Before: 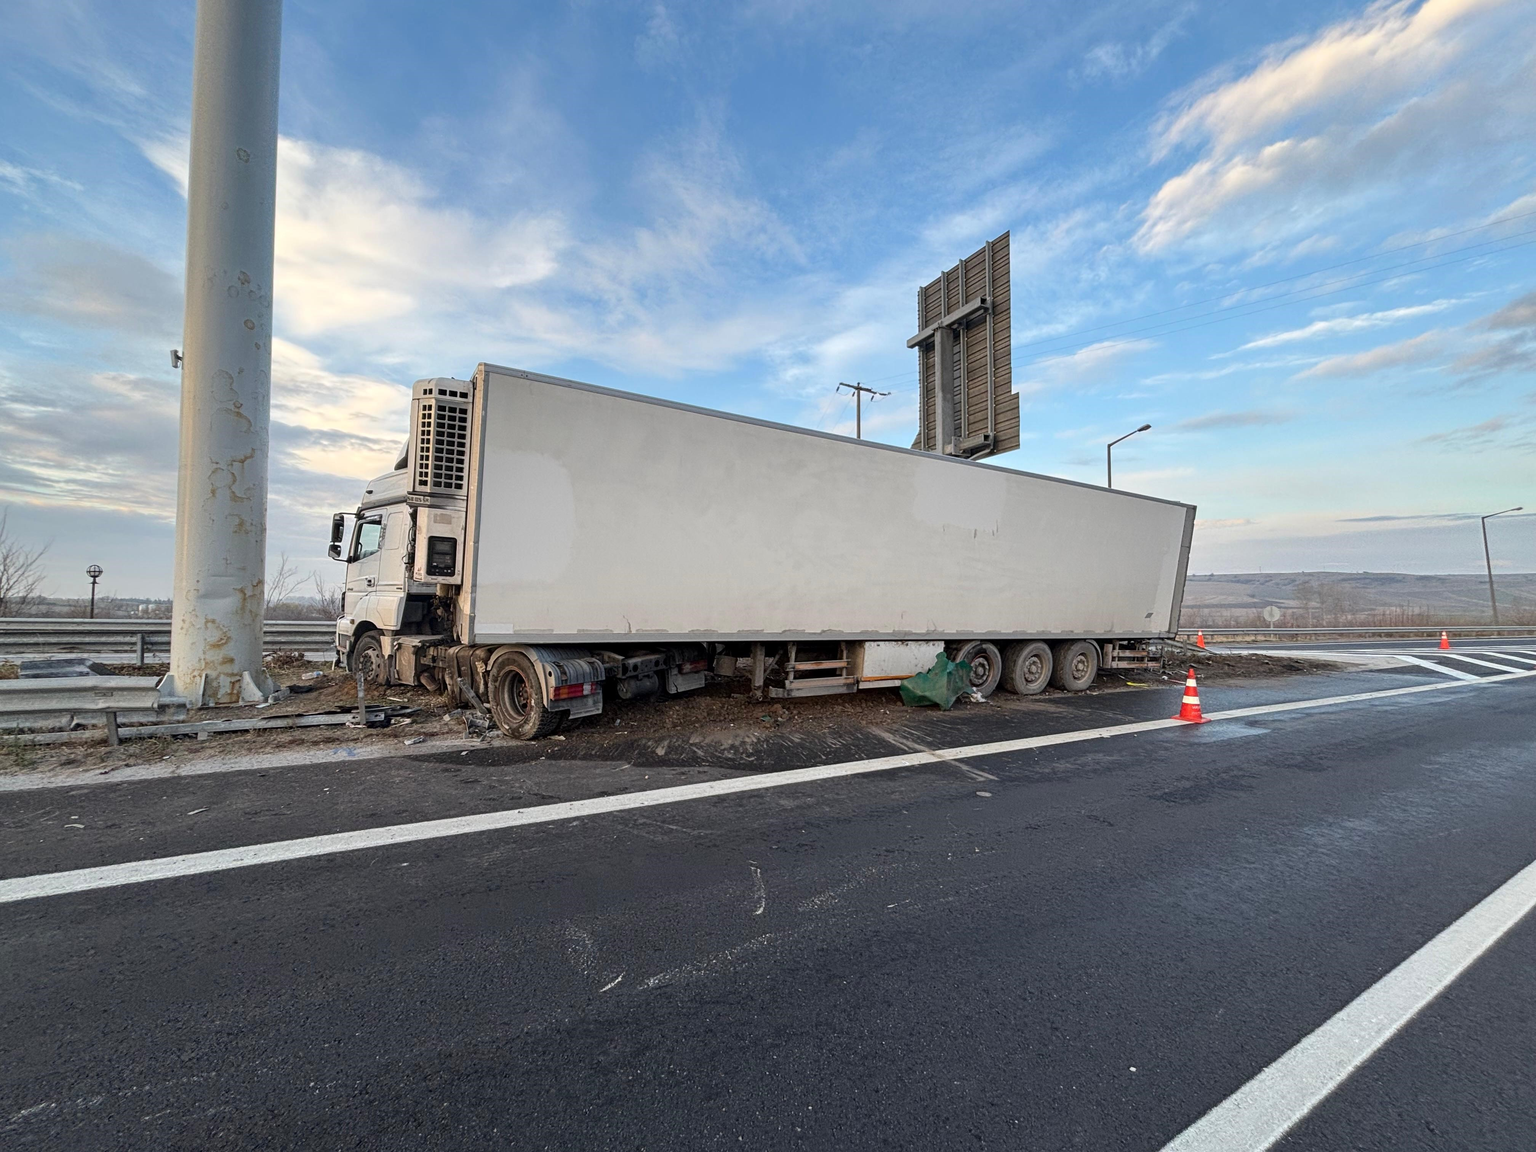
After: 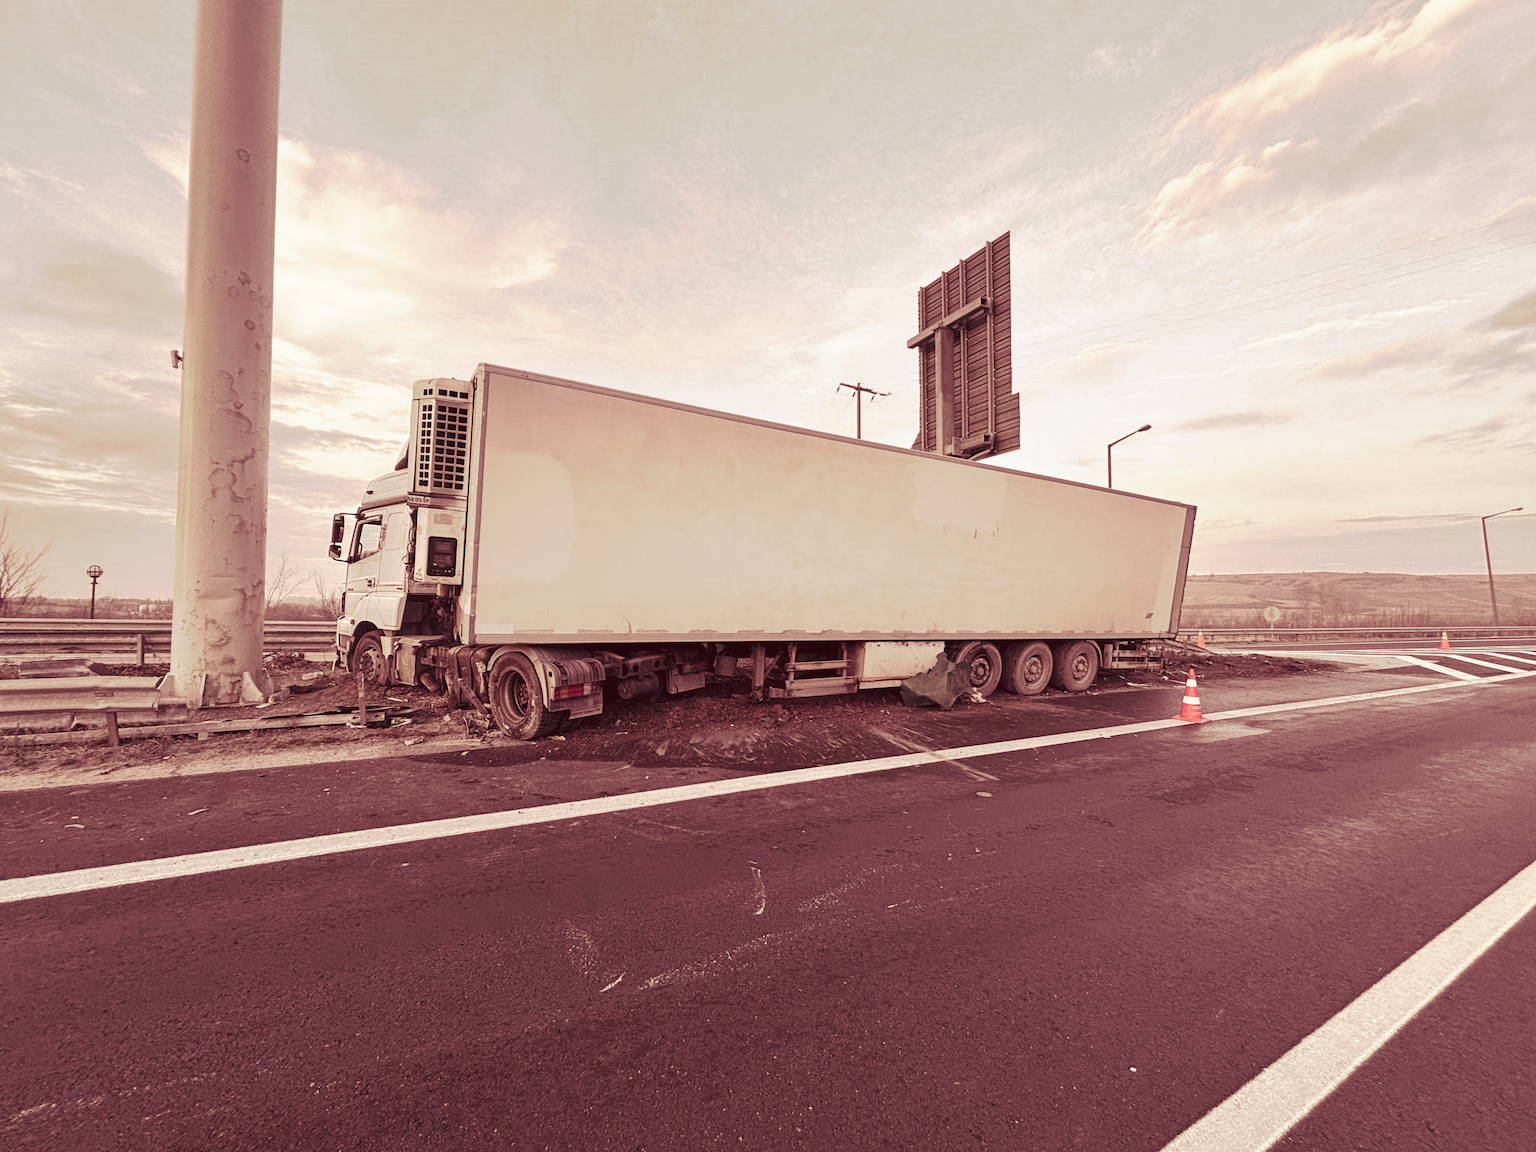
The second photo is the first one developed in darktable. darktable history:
tone curve: curves: ch0 [(0, 0) (0.003, 0.024) (0.011, 0.029) (0.025, 0.044) (0.044, 0.072) (0.069, 0.104) (0.1, 0.131) (0.136, 0.159) (0.177, 0.191) (0.224, 0.245) (0.277, 0.298) (0.335, 0.354) (0.399, 0.428) (0.468, 0.503) (0.543, 0.596) (0.623, 0.684) (0.709, 0.781) (0.801, 0.843) (0.898, 0.946) (1, 1)], preserve colors none
color look up table: target L [93.89, 92.75, 91.23, 83.76, 79.41, 78.52, 71.8, 69.47, 61.57, 51.82, 22.09, 3.943, 200.39, 88.82, 79.69, 68.29, 72.95, 59.35, 66.59, 55.69, 57.39, 54.43, 43.8, 36.33, 30.47, 25.55, 97.54, 76.26, 74.21, 83.47, 90.79, 80.8, 62.77, 91.53, 59.67, 85.07, 79.7, 43.71, 43.02, 43.71, 61, 16.31, 91.99, 94.02, 80.33, 91.02, 72, 35.51, 33.63], target a [-2.923, -4.447, -12.66, -7.278, 2.289, -12.1, -1.019, -13.23, 7.24, 1.045, 7.067, 7.49, 0, -0.318, 11.66, 8.619, 26.61, 15.24, 11.29, 54.82, 45.15, 29.14, 52.3, 43.24, 26.61, 27.87, 0.27, 8.391, 23.81, 11.48, 3.993, 2.435, 55.69, 0.264, 58.47, 7.025, 2.62, 27.2, 41.72, 39.85, 10.46, 28.85, -4.968, 2.12, -1.003, -0.452, 5.643, 14.95, 19.49], target b [7.661, 15.53, 8.13, 31.75, 26.43, 26.74, 15.97, 30.31, 20.25, 24.2, 13.79, 1.961, 0, 31.83, 37.92, 18.82, 23.94, 12.91, 28.8, 18.23, 5.212, 19.84, 16.6, 15.88, 16.38, 7.98, 5.106, 15.33, 7.656, -5.887, -3.233, 15.75, -12.66, -2.936, -38.63, -4.113, 14.19, 2.695, -6.178, -12.29, 12.06, -0.004, 0.644, -0.569, 13.72, -1.501, 10.11, 7.214, 7.27], num patches 49
